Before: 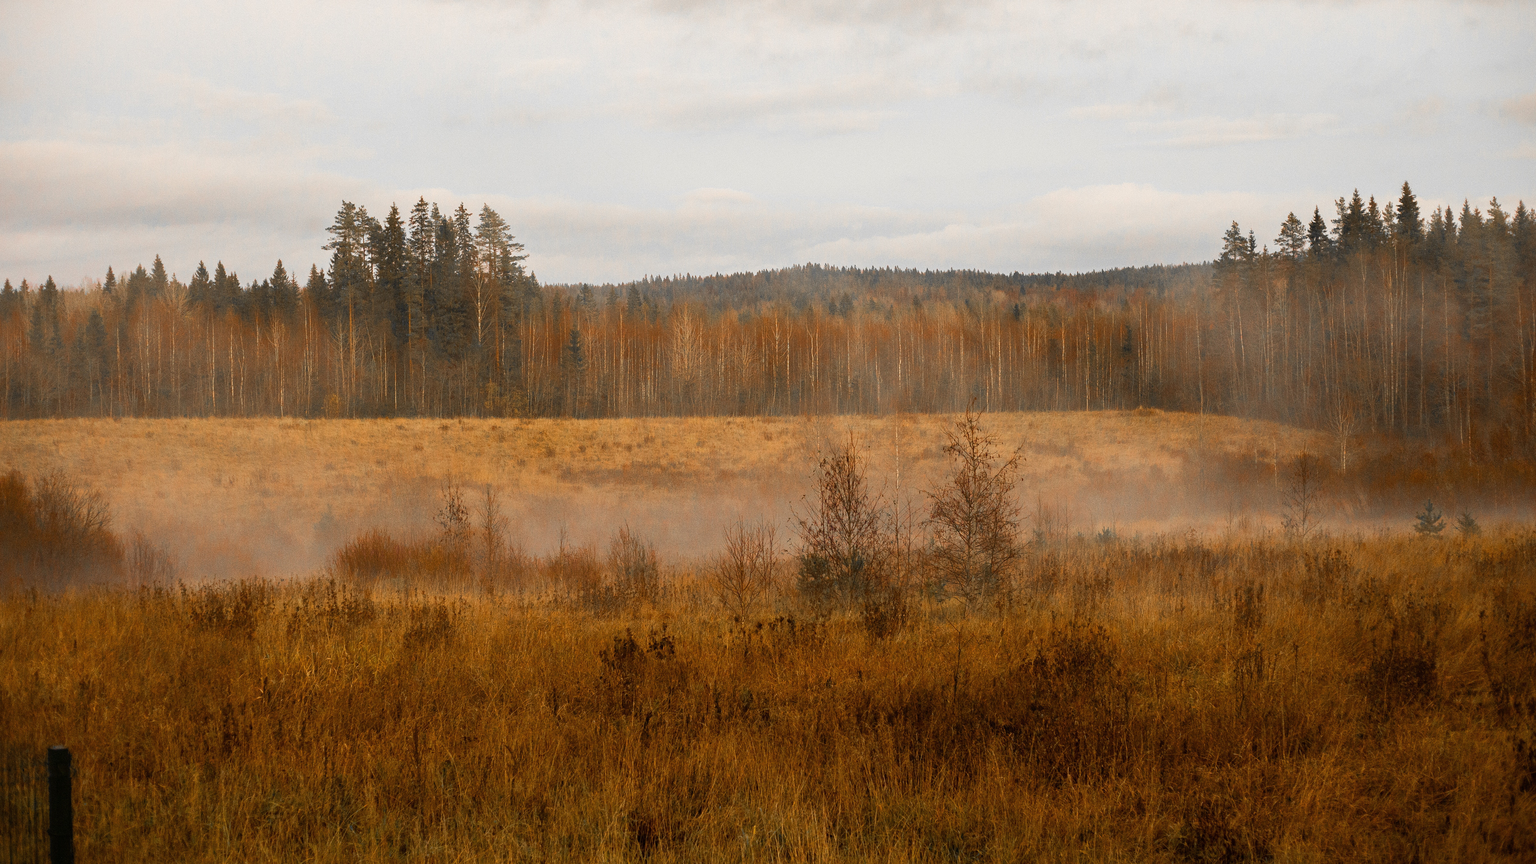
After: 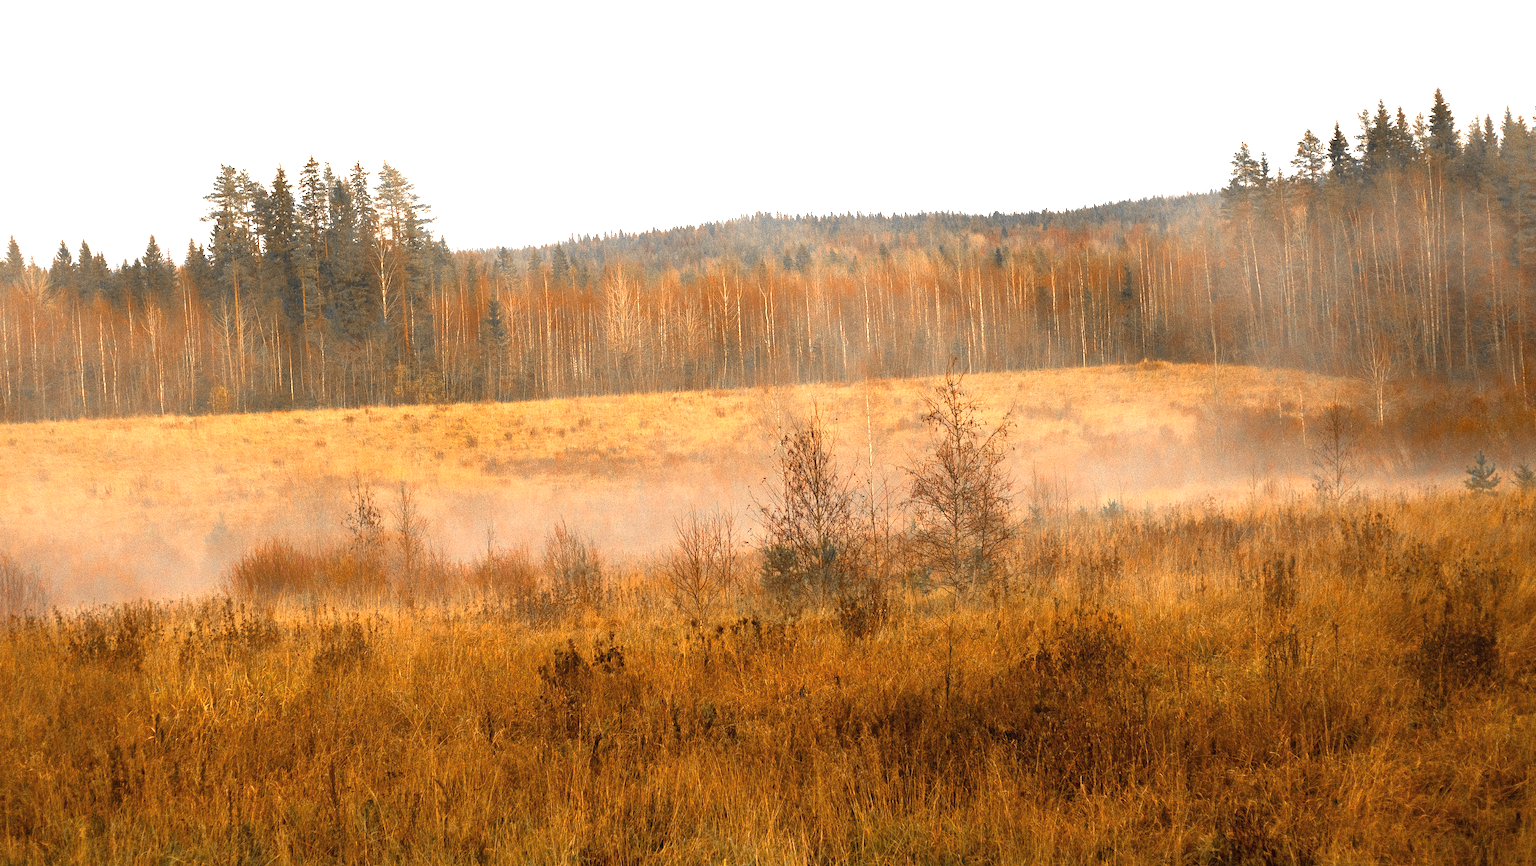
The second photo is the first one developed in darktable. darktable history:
crop and rotate: angle 2.55°, left 5.925%, top 5.685%
exposure: black level correction 0, exposure 1.2 EV, compensate highlight preservation false
